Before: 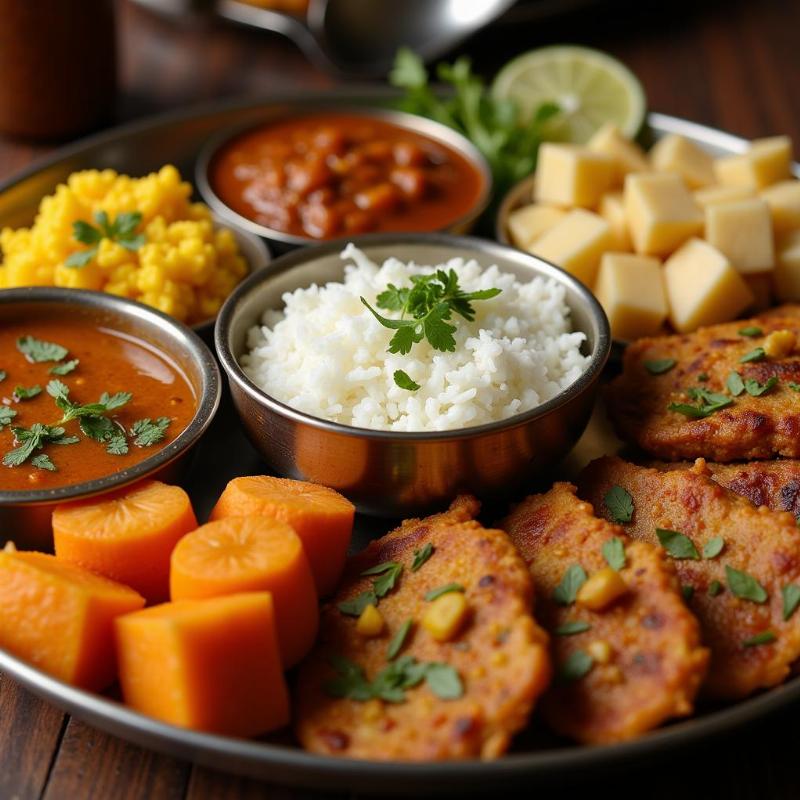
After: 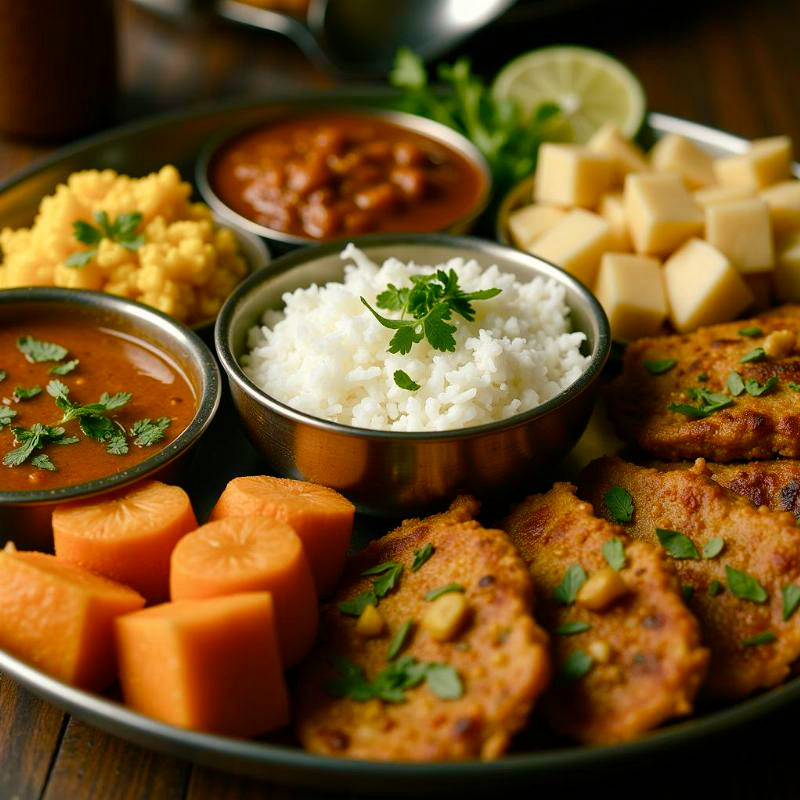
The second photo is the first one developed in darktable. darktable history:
color balance rgb: shadows lift › luminance -28.468%, shadows lift › chroma 10.007%, shadows lift › hue 228.76°, power › chroma 2.504%, power › hue 67.46°, linear chroma grading › global chroma 4.936%, perceptual saturation grading › global saturation 20%, perceptual saturation grading › highlights -49.826%, perceptual saturation grading › shadows 24.934%, global vibrance 20%
